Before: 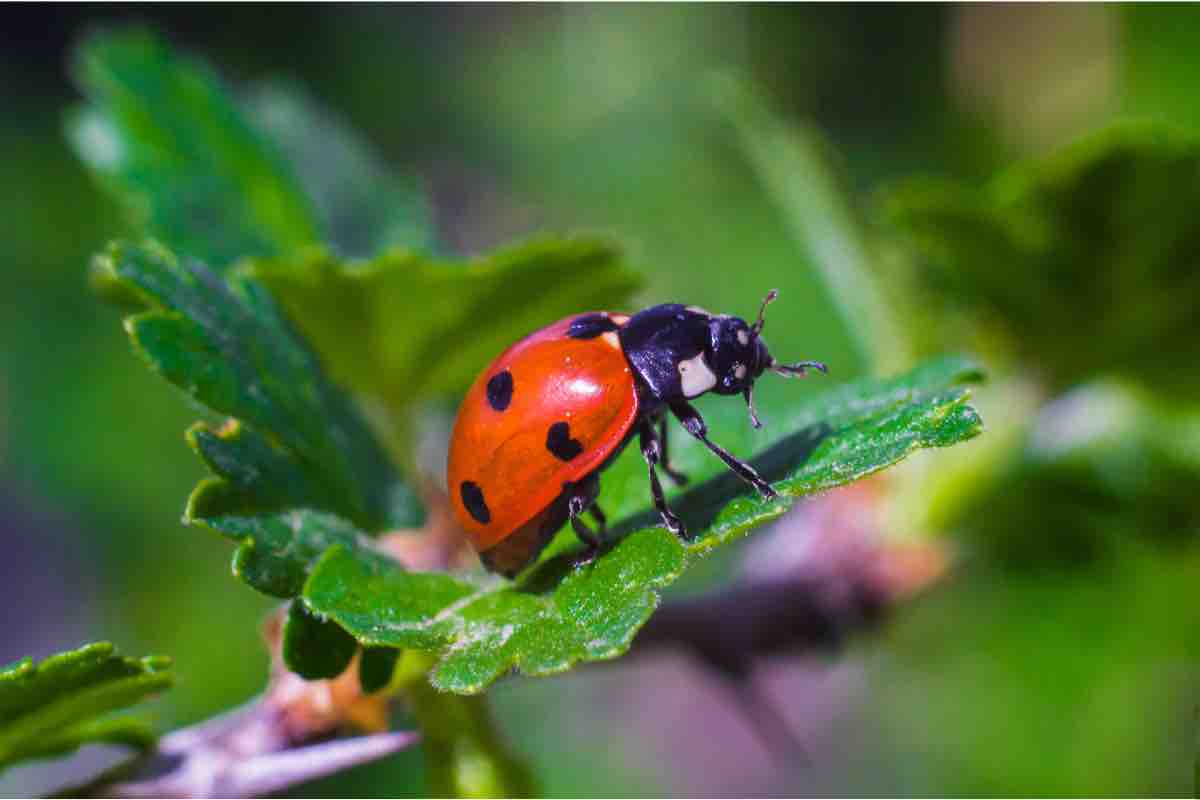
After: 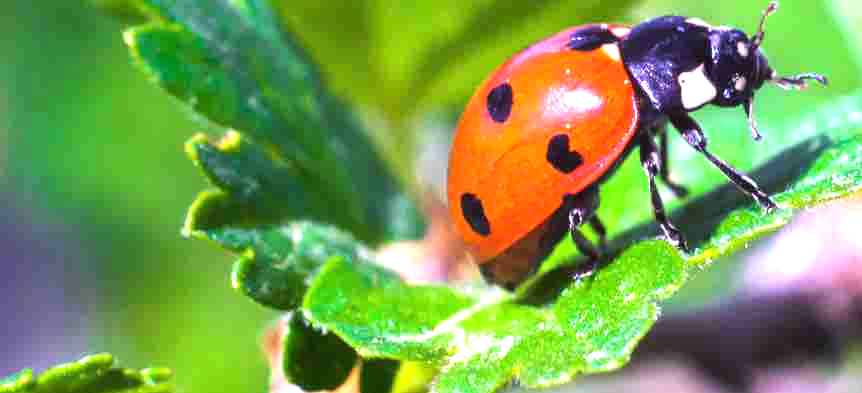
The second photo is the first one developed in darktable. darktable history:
exposure: black level correction 0, exposure 1.2 EV, compensate highlight preservation false
crop: top 36.106%, right 28.141%, bottom 14.714%
tone equalizer: -8 EV -0.441 EV, -7 EV -0.419 EV, -6 EV -0.357 EV, -5 EV -0.25 EV, -3 EV 0.197 EV, -2 EV 0.331 EV, -1 EV 0.378 EV, +0 EV 0.436 EV, edges refinement/feathering 500, mask exposure compensation -1.57 EV, preserve details no
